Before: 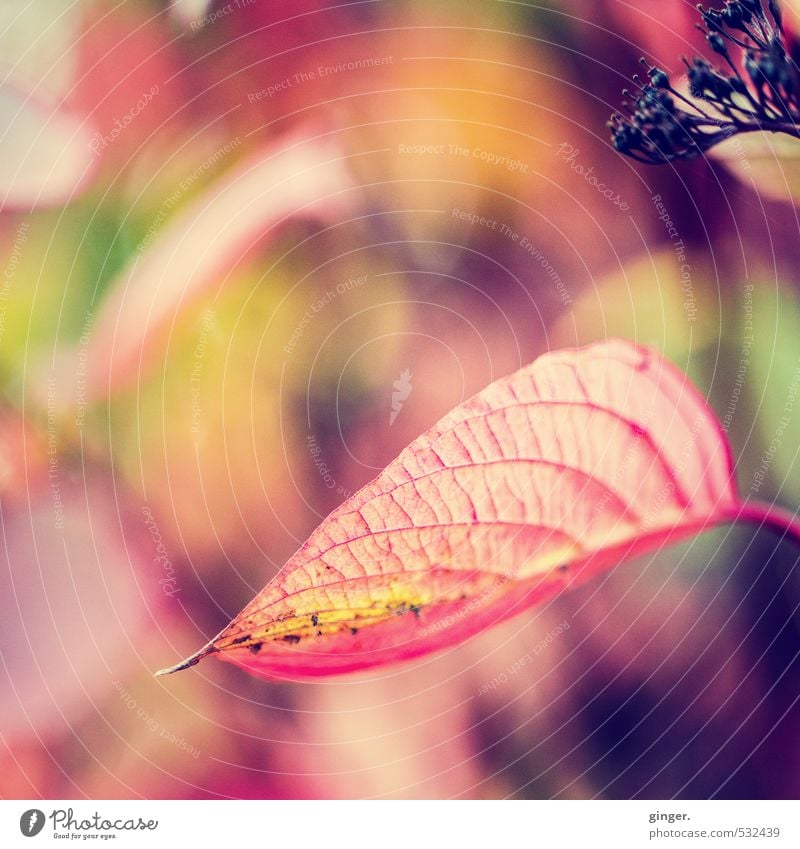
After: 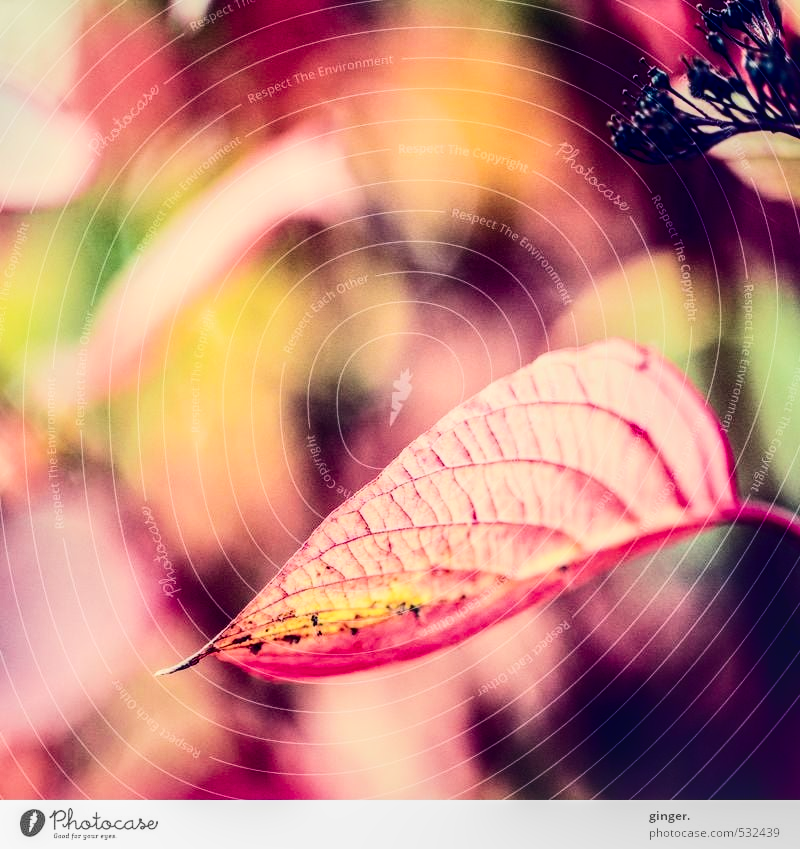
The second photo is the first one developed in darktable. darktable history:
local contrast: detail 130%
contrast brightness saturation: contrast 0.315, brightness -0.074, saturation 0.166
filmic rgb: black relative exposure -7.49 EV, white relative exposure 5 EV, hardness 3.33, contrast 1.299
